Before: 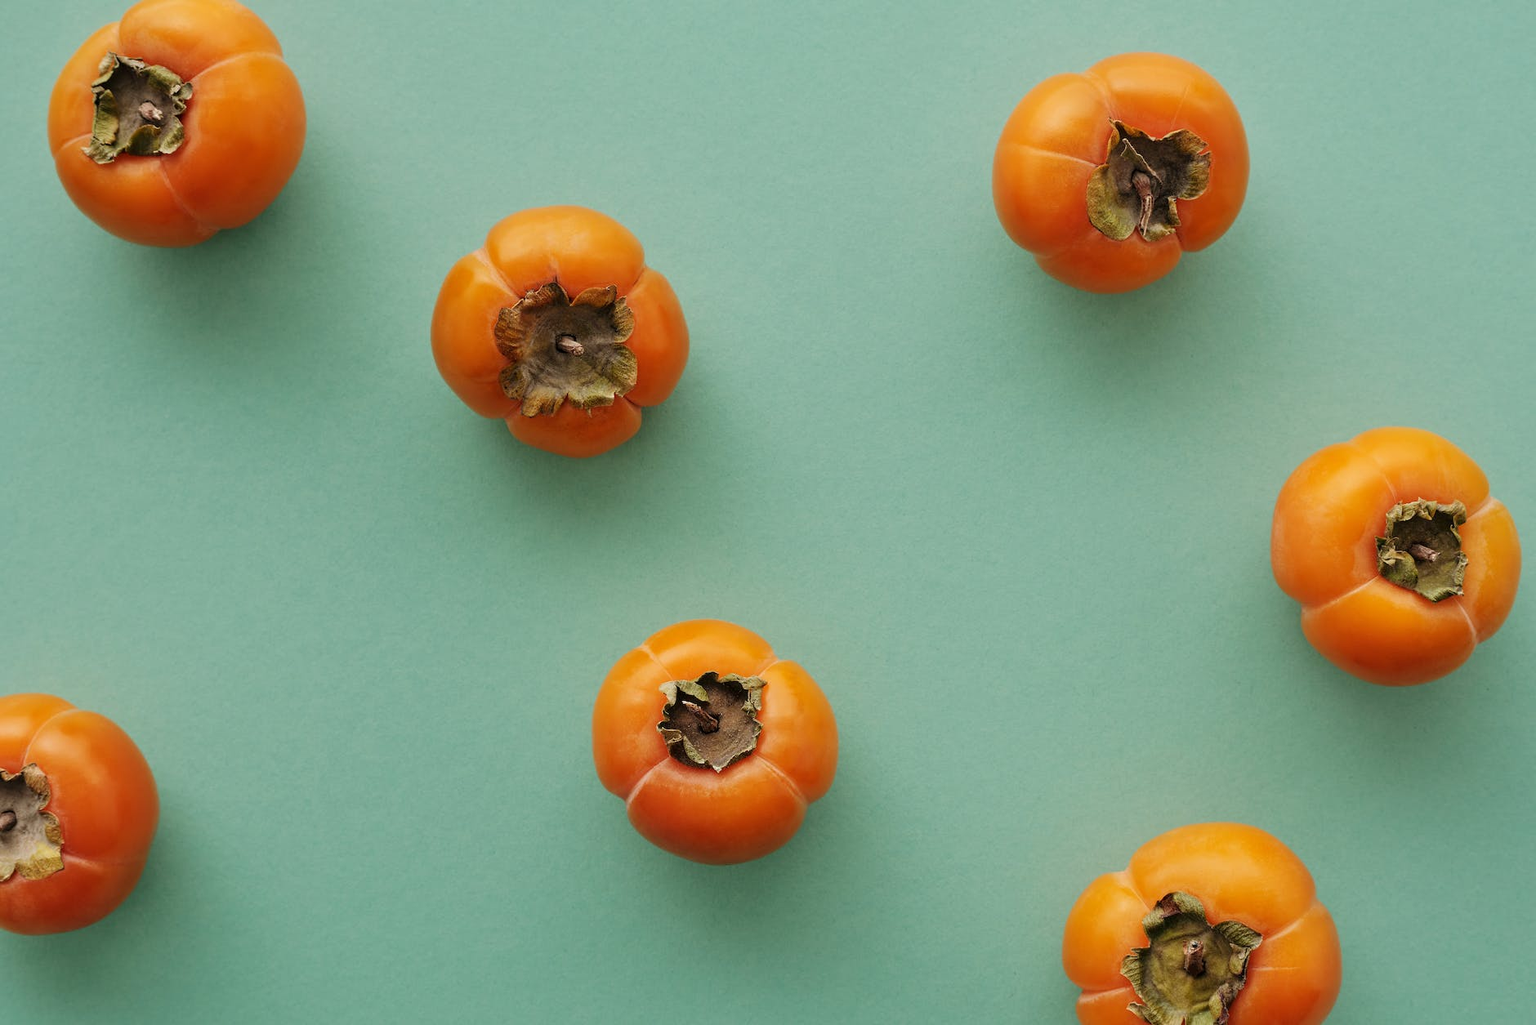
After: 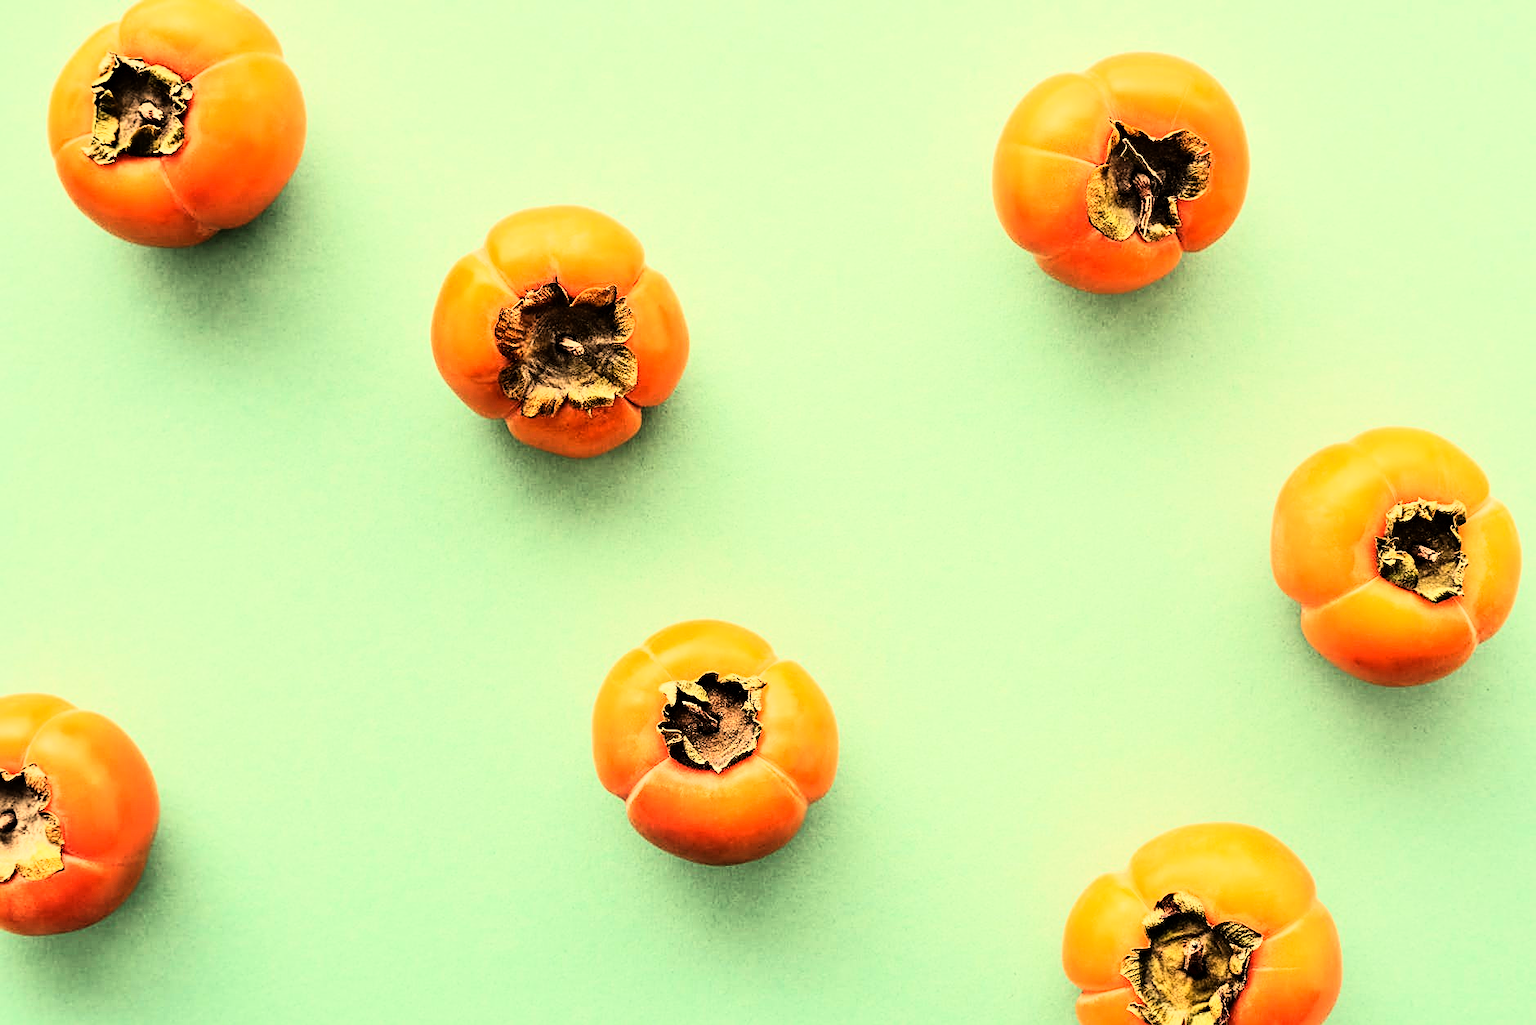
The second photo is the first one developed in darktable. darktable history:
sharpen: on, module defaults
rgb curve: curves: ch0 [(0, 0) (0.21, 0.15) (0.24, 0.21) (0.5, 0.75) (0.75, 0.96) (0.89, 0.99) (1, 1)]; ch1 [(0, 0.02) (0.21, 0.13) (0.25, 0.2) (0.5, 0.67) (0.75, 0.9) (0.89, 0.97) (1, 1)]; ch2 [(0, 0.02) (0.21, 0.13) (0.25, 0.2) (0.5, 0.67) (0.75, 0.9) (0.89, 0.97) (1, 1)], compensate middle gray true
contrast equalizer: octaves 7, y [[0.6 ×6], [0.55 ×6], [0 ×6], [0 ×6], [0 ×6]], mix 0.2
white balance: red 1.138, green 0.996, blue 0.812
tone equalizer: -8 EV -0.417 EV, -7 EV -0.389 EV, -6 EV -0.333 EV, -5 EV -0.222 EV, -3 EV 0.222 EV, -2 EV 0.333 EV, -1 EV 0.389 EV, +0 EV 0.417 EV, edges refinement/feathering 500, mask exposure compensation -1.57 EV, preserve details no
